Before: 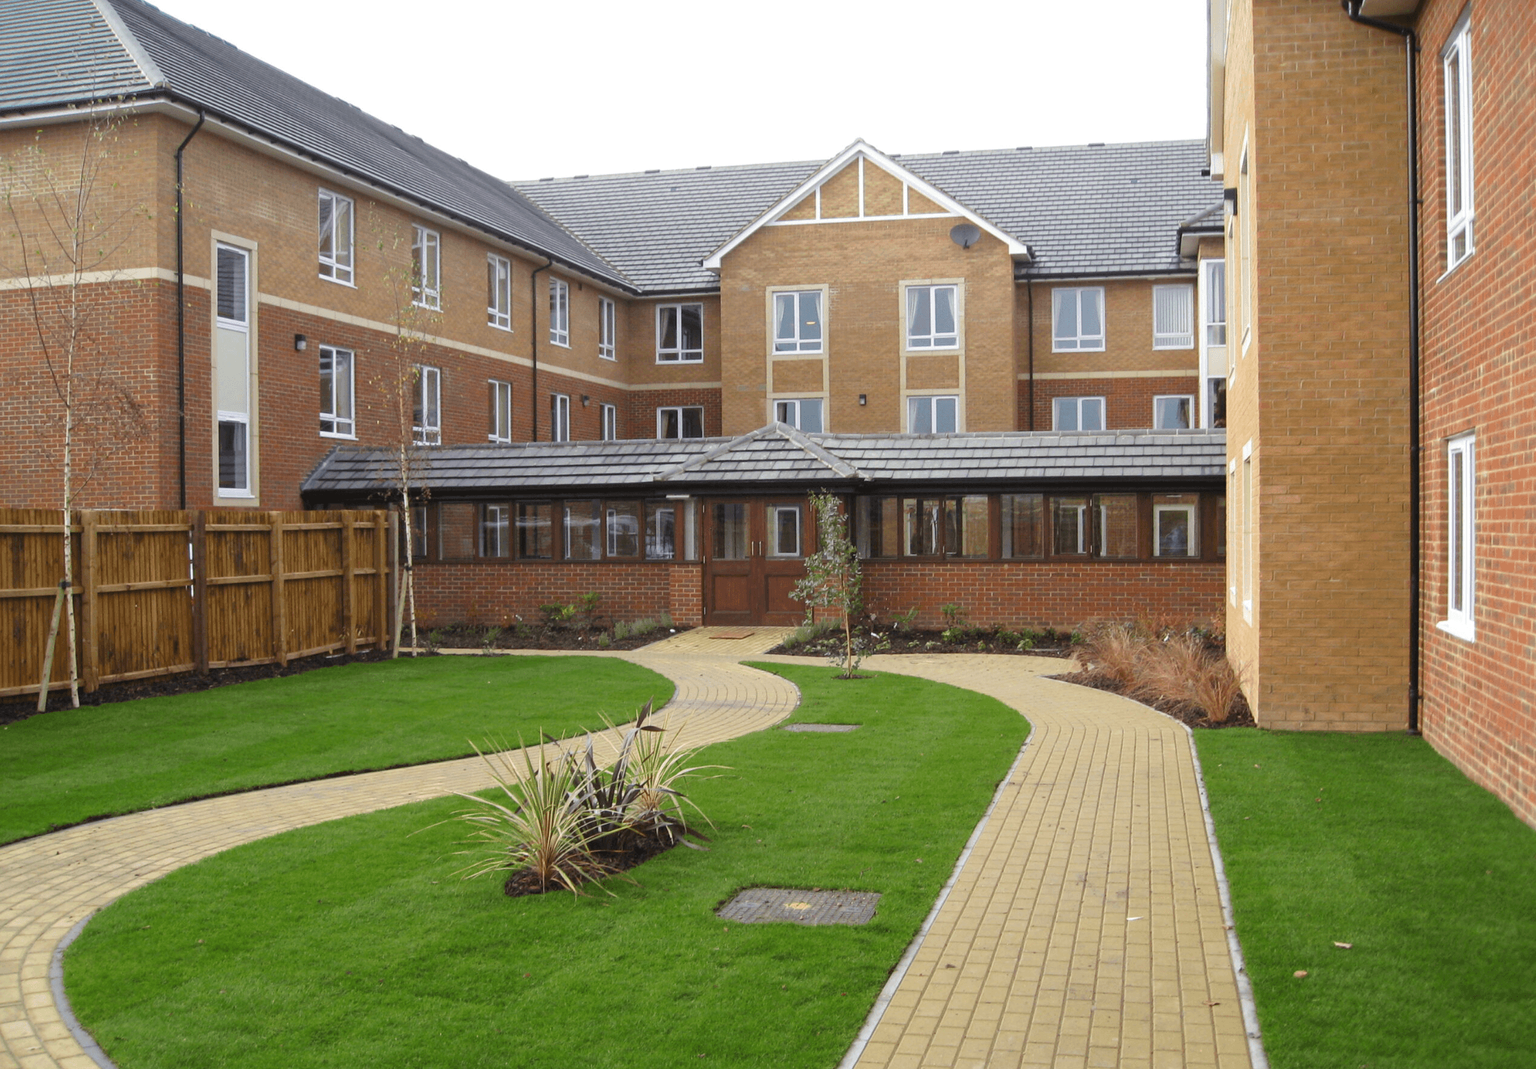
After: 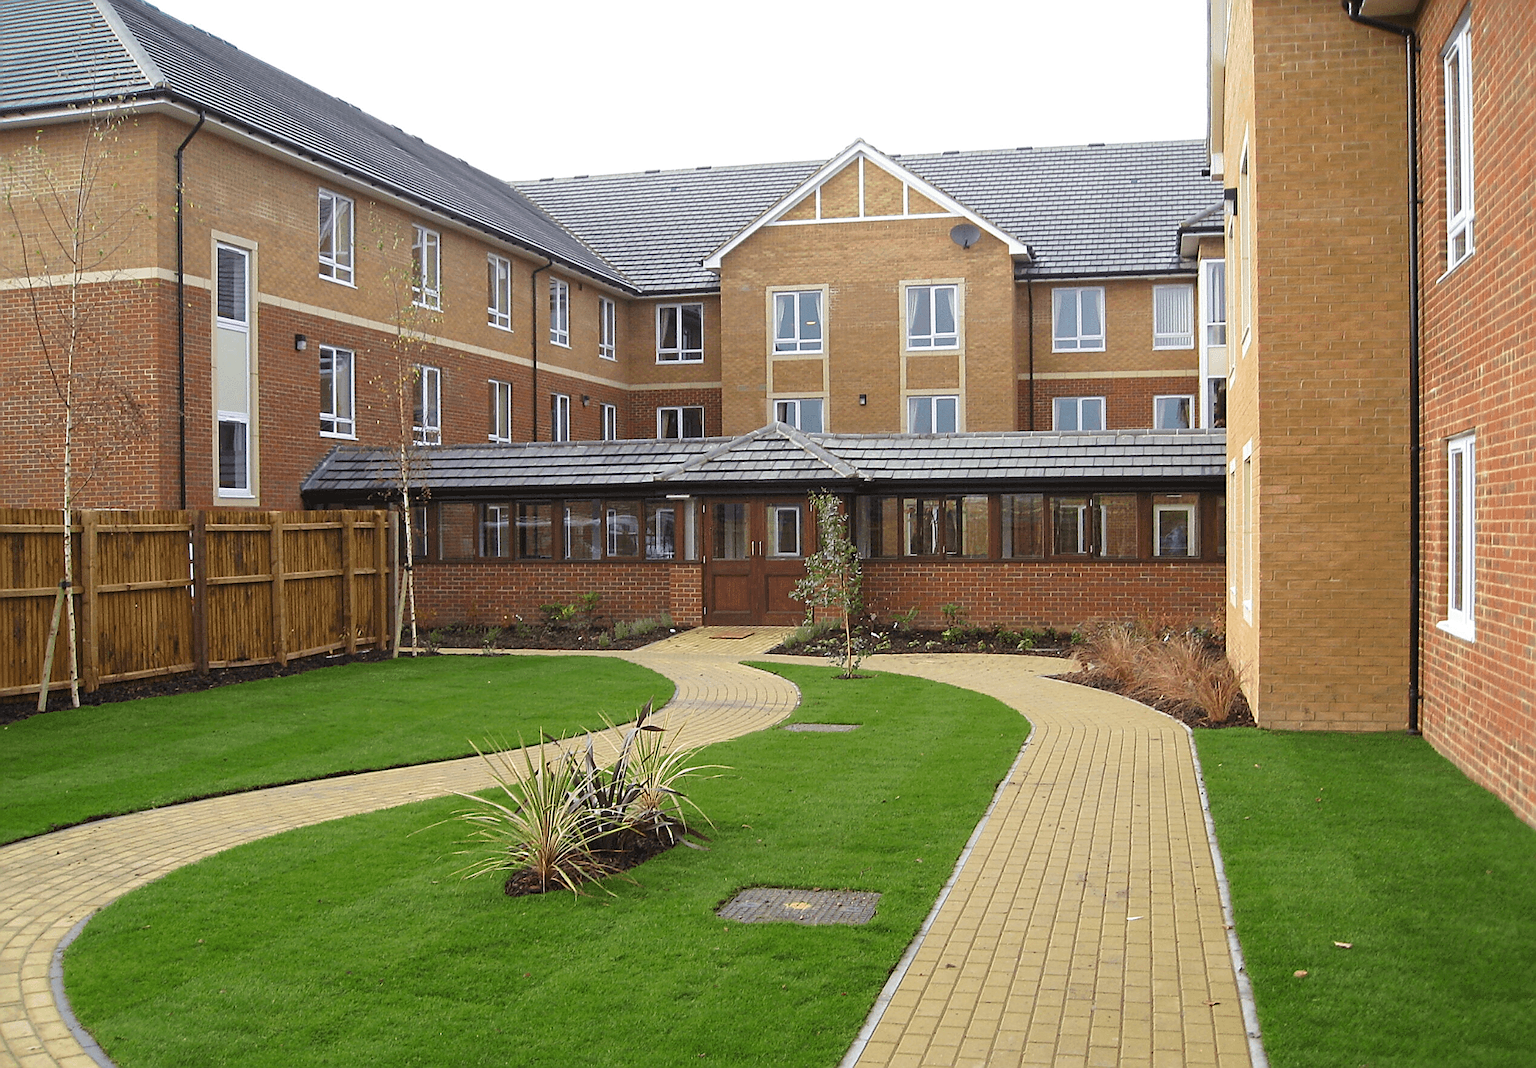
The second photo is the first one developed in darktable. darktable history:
sharpen: radius 1.424, amount 1.256, threshold 0.814
velvia: strength 14.72%
